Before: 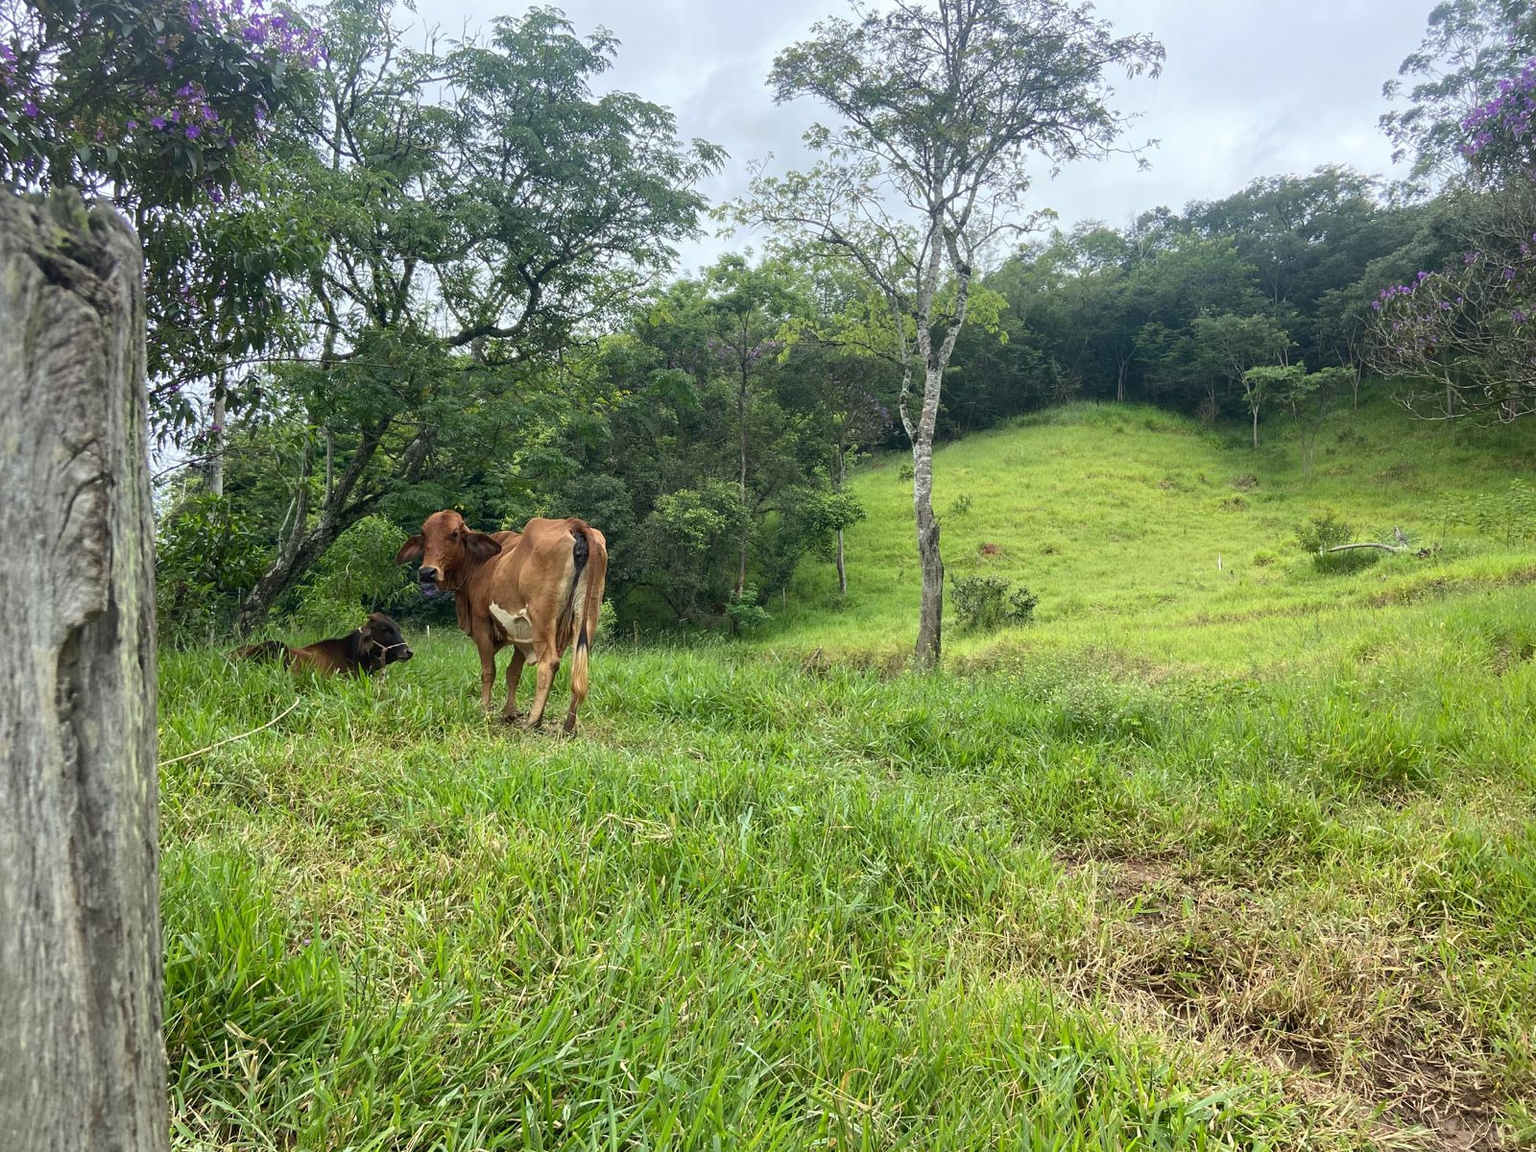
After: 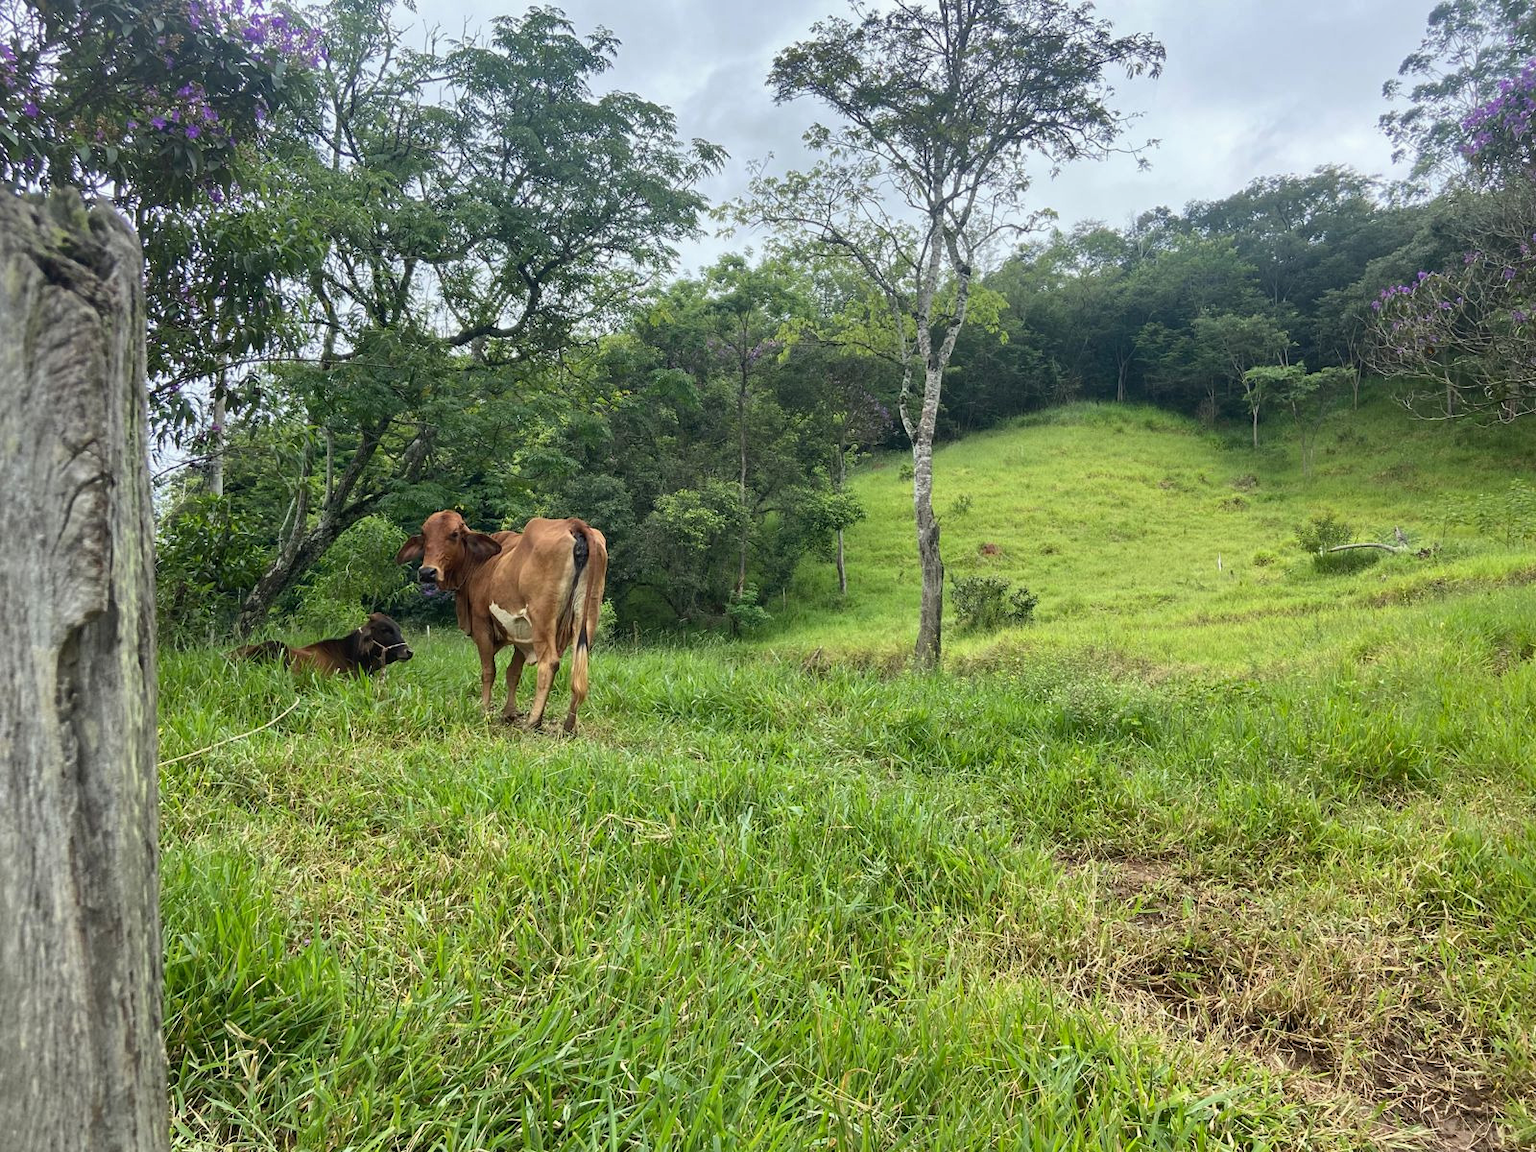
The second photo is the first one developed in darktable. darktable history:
shadows and highlights: soften with gaussian
exposure: exposure -0.04 EV, compensate highlight preservation false
